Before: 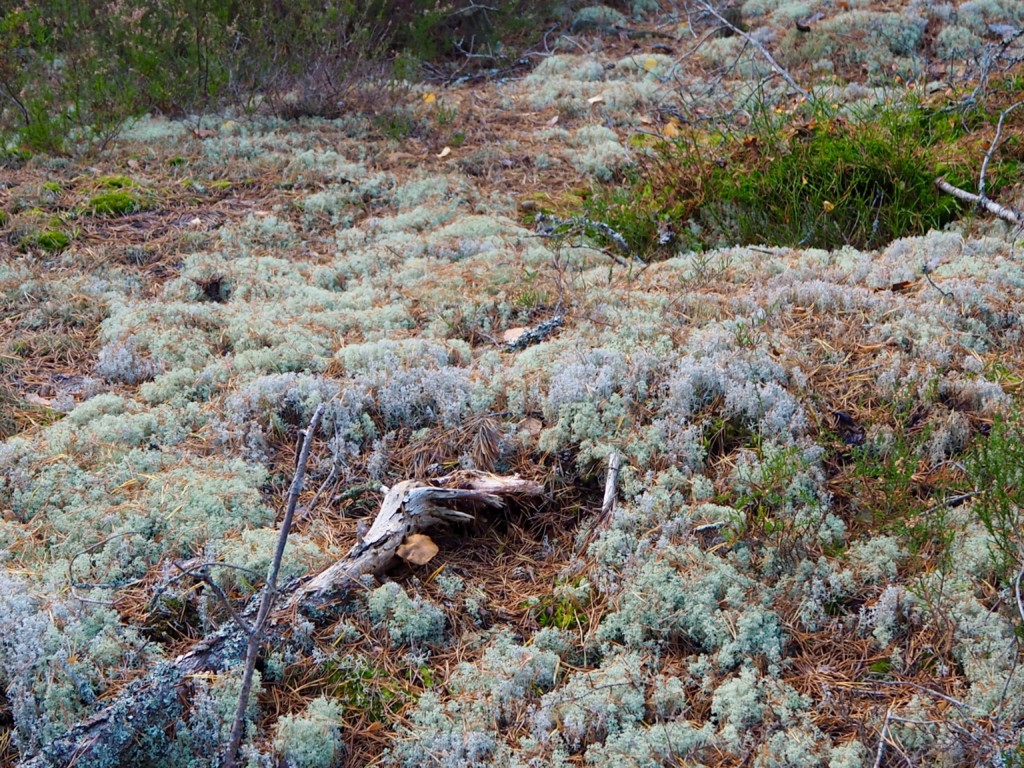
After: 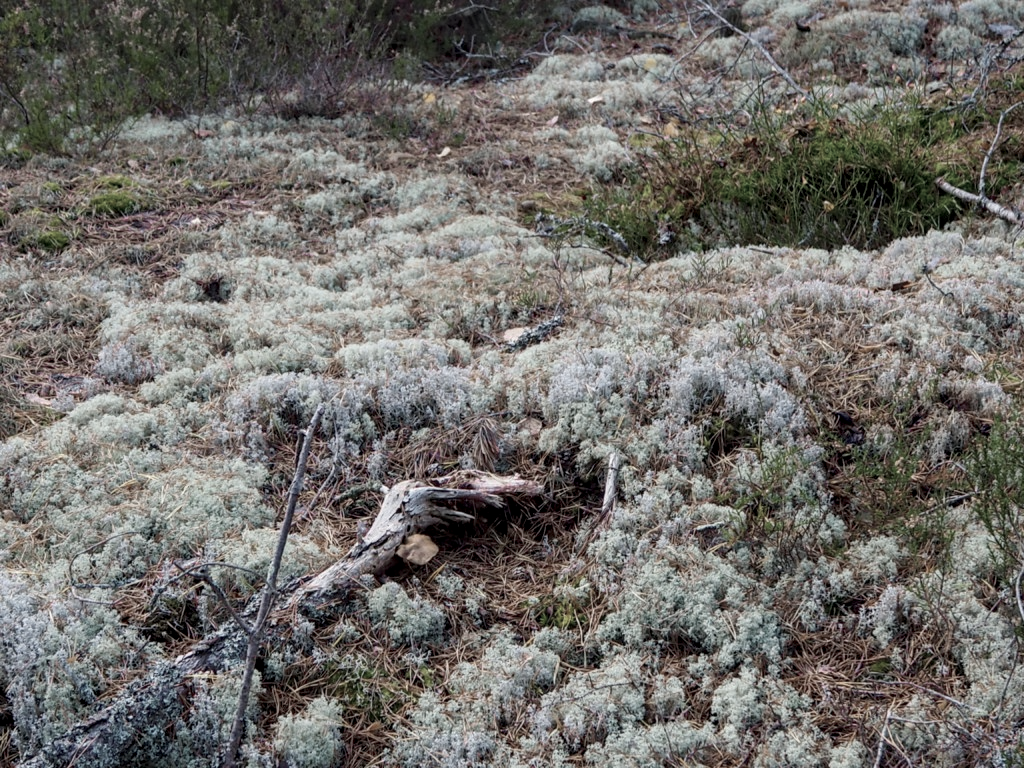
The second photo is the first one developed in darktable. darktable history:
local contrast: detail 130%
exposure: exposure -0.146 EV, compensate highlight preservation false
color zones: curves: ch0 [(0, 0.6) (0.129, 0.508) (0.193, 0.483) (0.429, 0.5) (0.571, 0.5) (0.714, 0.5) (0.857, 0.5) (1, 0.6)]; ch1 [(0, 0.481) (0.112, 0.245) (0.213, 0.223) (0.429, 0.233) (0.571, 0.231) (0.683, 0.242) (0.857, 0.296) (1, 0.481)]
